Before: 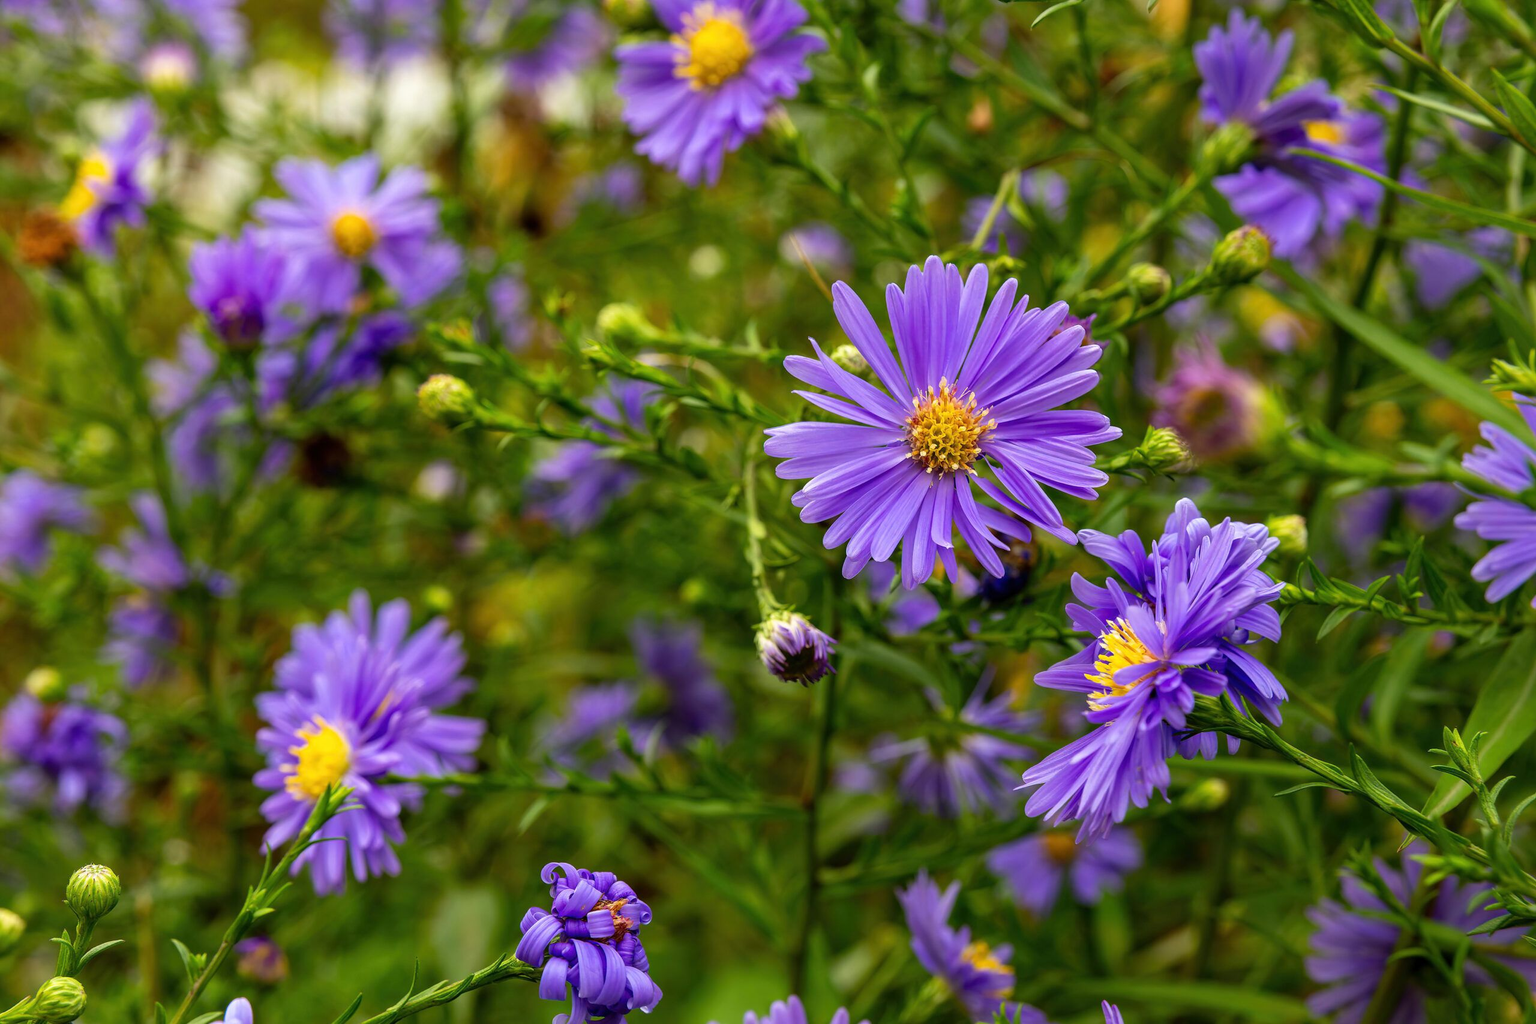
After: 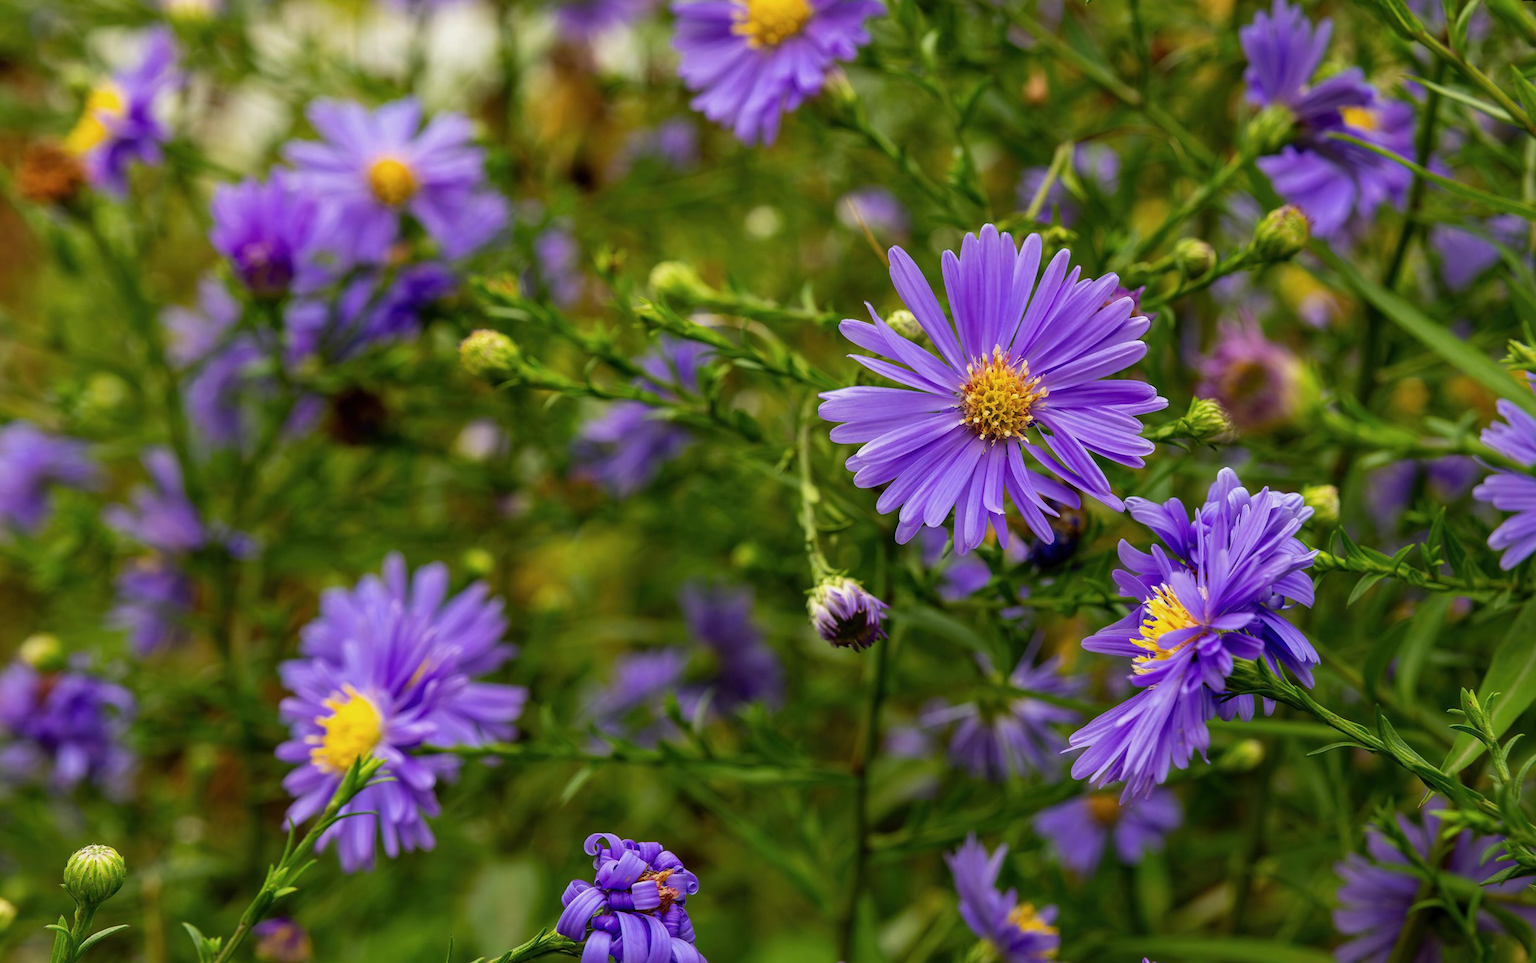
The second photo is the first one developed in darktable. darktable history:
color balance: output saturation 98.5%
exposure: exposure -0.177 EV, compensate highlight preservation false
rotate and perspective: rotation 0.679°, lens shift (horizontal) 0.136, crop left 0.009, crop right 0.991, crop top 0.078, crop bottom 0.95
